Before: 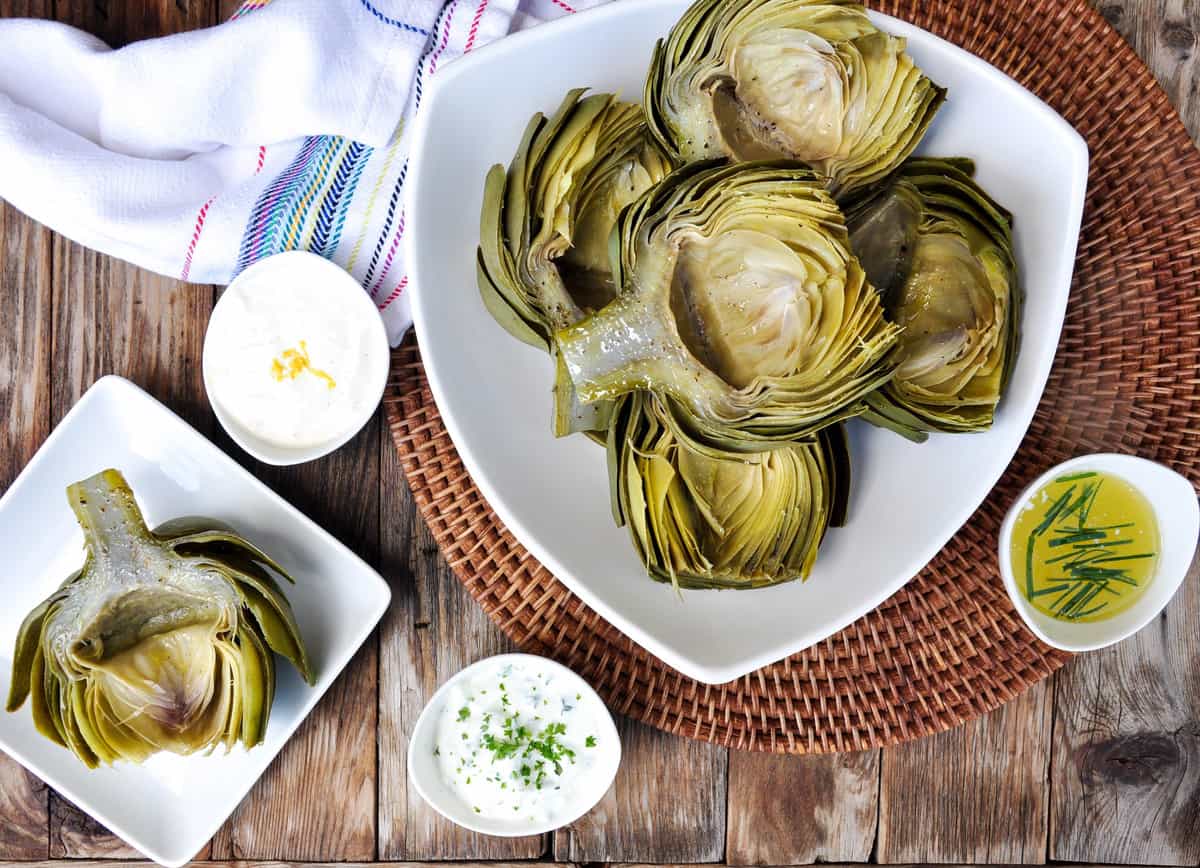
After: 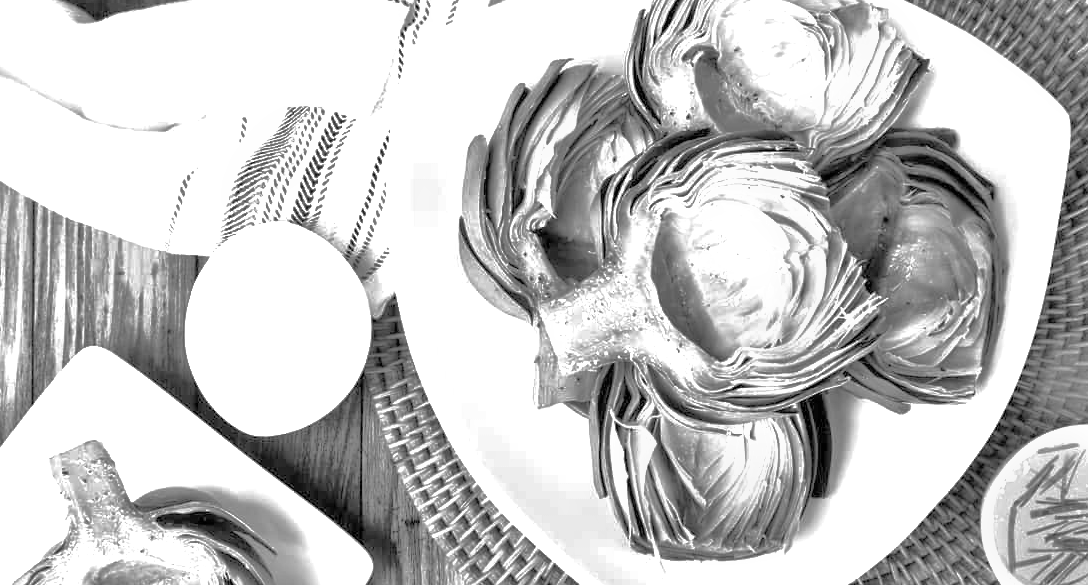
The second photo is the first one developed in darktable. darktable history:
crop: left 1.509%, top 3.452%, right 7.696%, bottom 28.452%
color balance rgb: linear chroma grading › global chroma 15%, perceptual saturation grading › global saturation 30%
tone equalizer: -7 EV 0.15 EV, -6 EV 0.6 EV, -5 EV 1.15 EV, -4 EV 1.33 EV, -3 EV 1.15 EV, -2 EV 0.6 EV, -1 EV 0.15 EV, mask exposure compensation -0.5 EV
local contrast: mode bilateral grid, contrast 20, coarseness 50, detail 130%, midtone range 0.2
exposure: black level correction 0, exposure 1.1 EV, compensate highlight preservation false
shadows and highlights: on, module defaults
monochrome: on, module defaults
